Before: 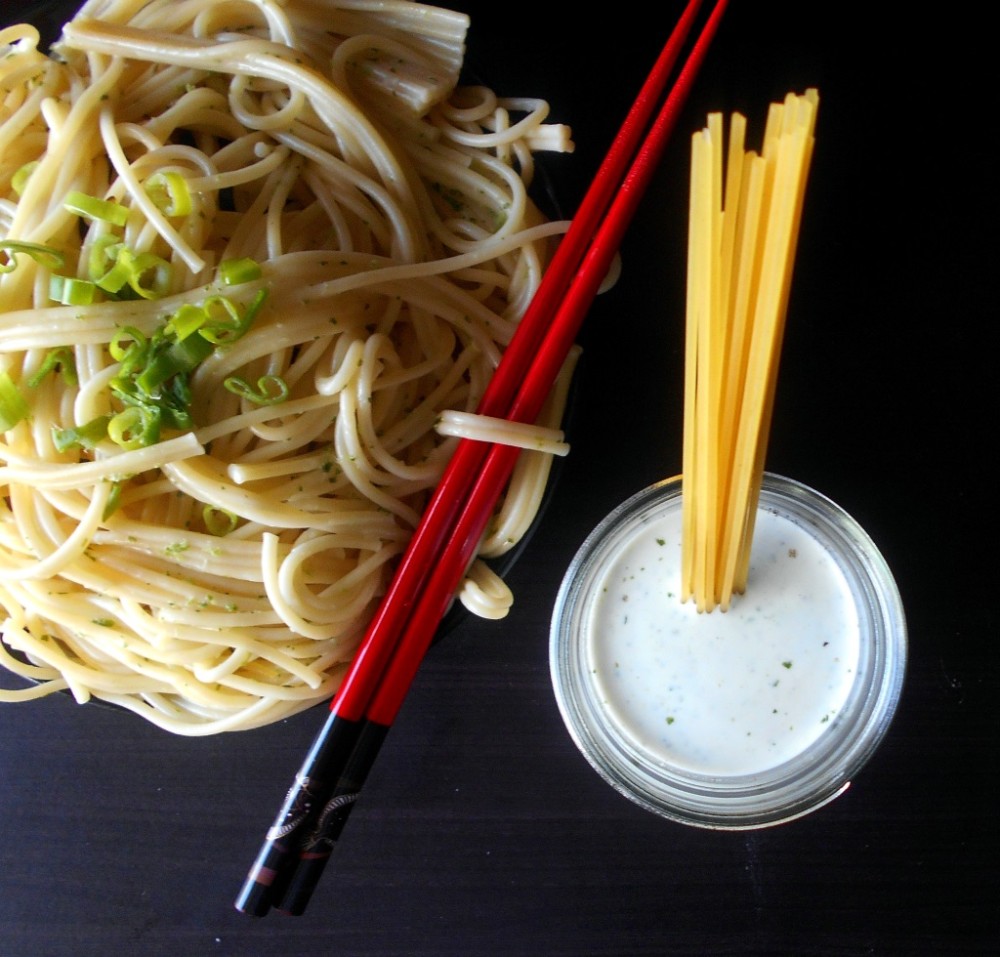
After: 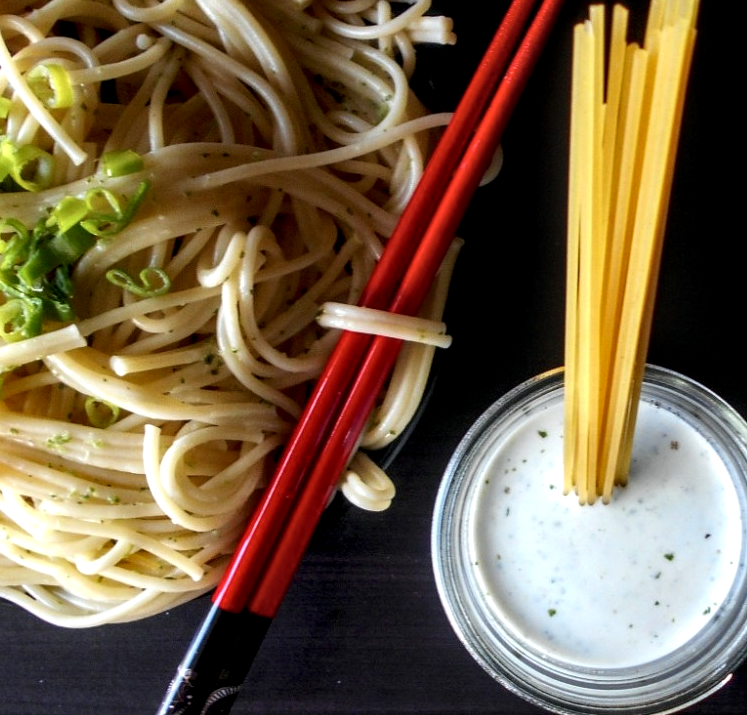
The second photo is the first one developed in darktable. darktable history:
crop and rotate: left 11.831%, top 11.346%, right 13.429%, bottom 13.899%
local contrast: highlights 60%, shadows 60%, detail 160%
